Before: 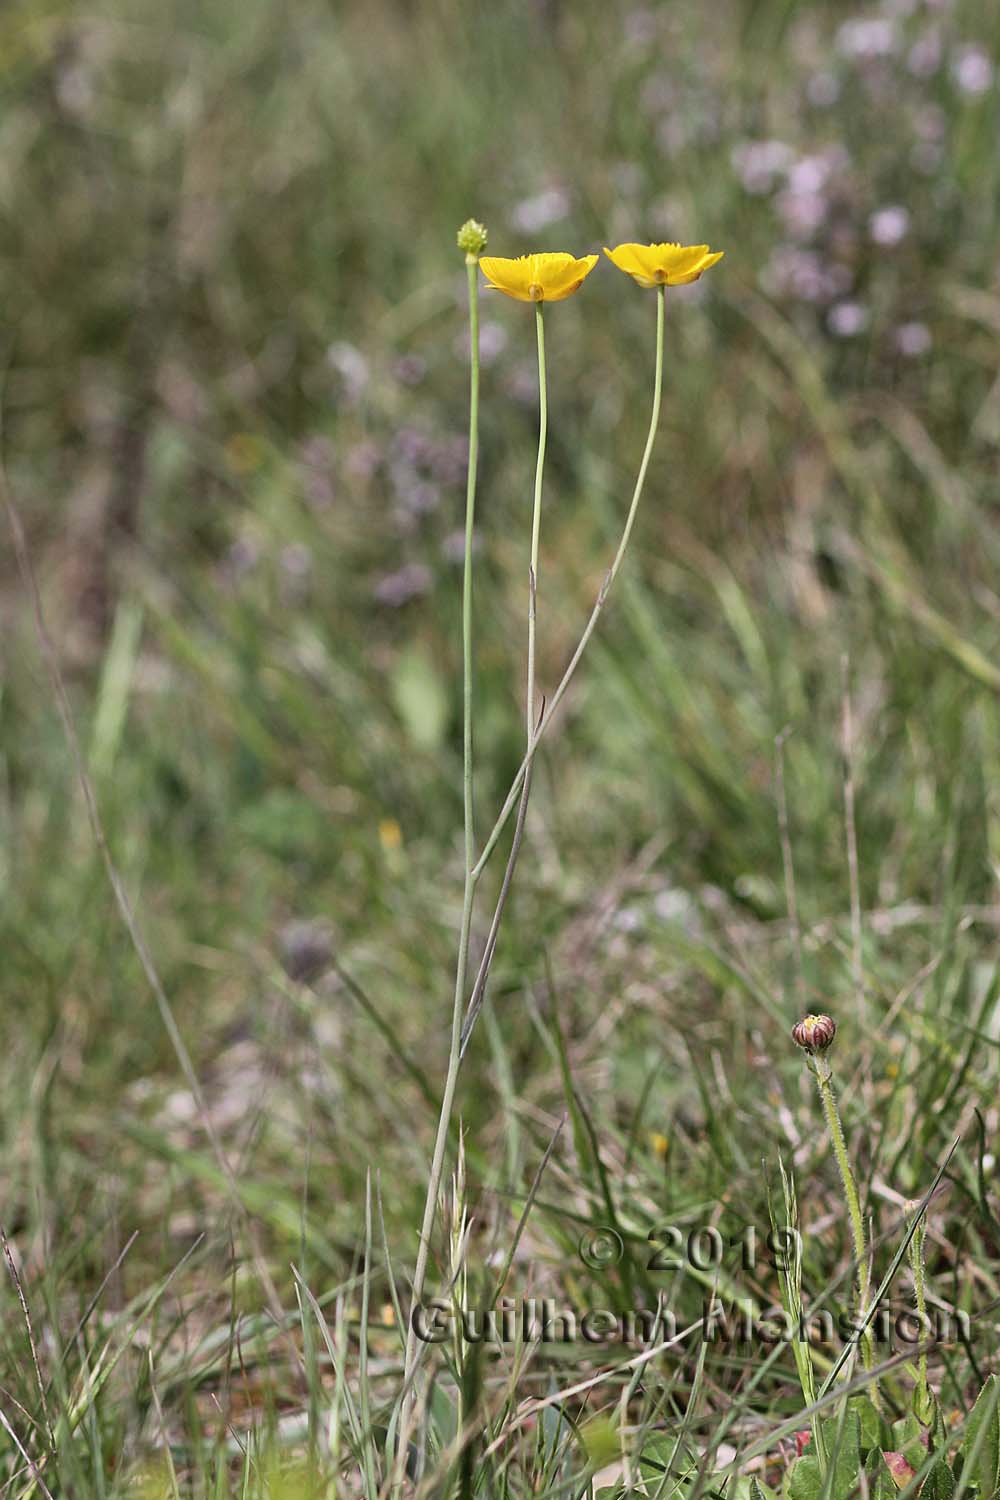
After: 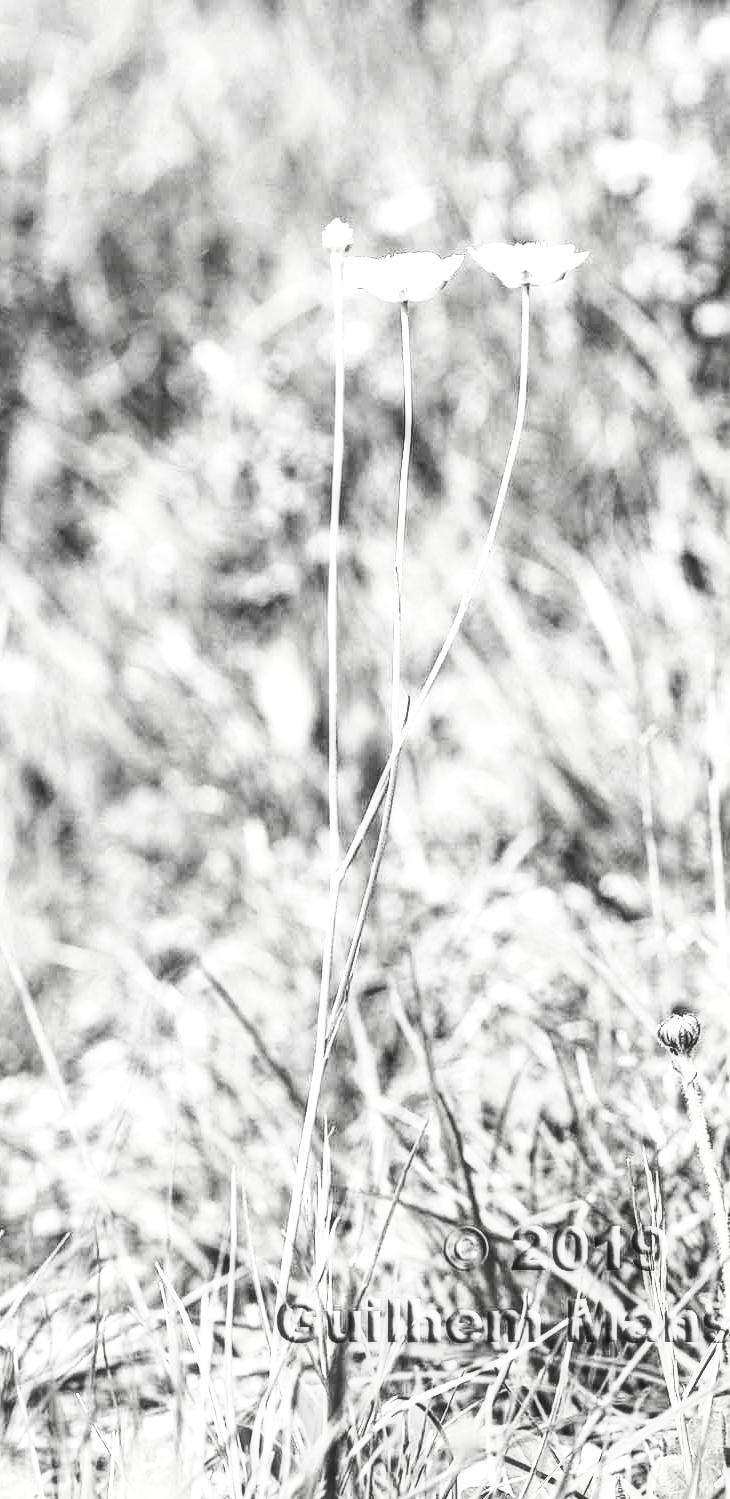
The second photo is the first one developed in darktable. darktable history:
tone equalizer: on, module defaults
crop: left 13.6%, right 13.341%
contrast brightness saturation: contrast 0.519, brightness 0.466, saturation -0.989
local contrast: highlights 5%, shadows 3%, detail 134%
tone curve: curves: ch0 [(0, 0) (0.003, 0.009) (0.011, 0.013) (0.025, 0.019) (0.044, 0.029) (0.069, 0.04) (0.1, 0.053) (0.136, 0.08) (0.177, 0.114) (0.224, 0.151) (0.277, 0.207) (0.335, 0.267) (0.399, 0.35) (0.468, 0.442) (0.543, 0.545) (0.623, 0.656) (0.709, 0.752) (0.801, 0.843) (0.898, 0.932) (1, 1)], color space Lab, independent channels, preserve colors none
exposure: black level correction 0, exposure 0.696 EV, compensate highlight preservation false
velvia: on, module defaults
